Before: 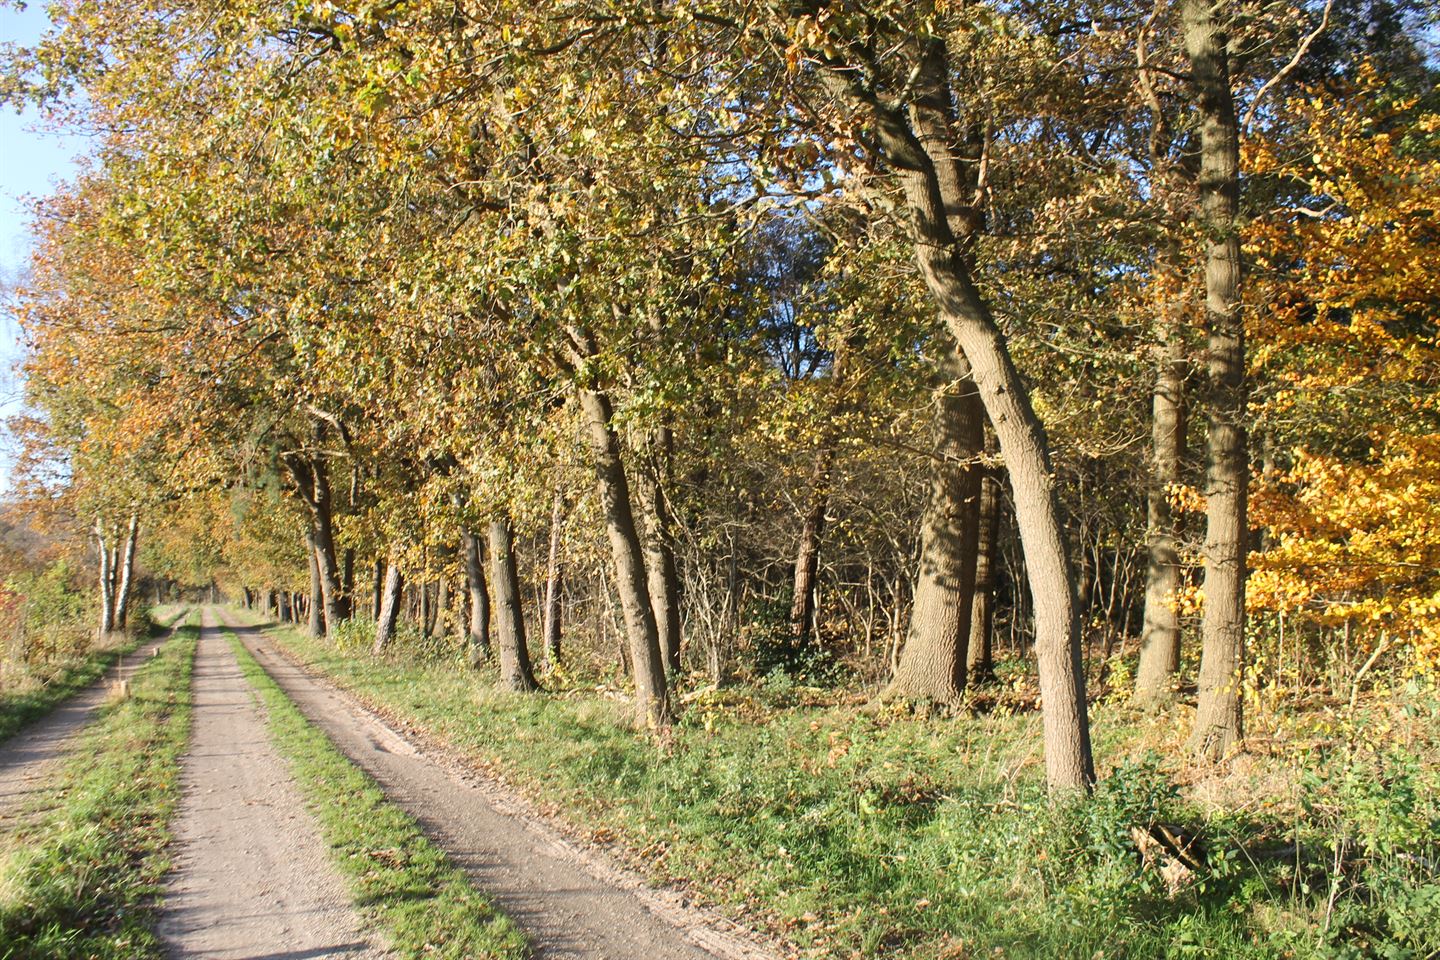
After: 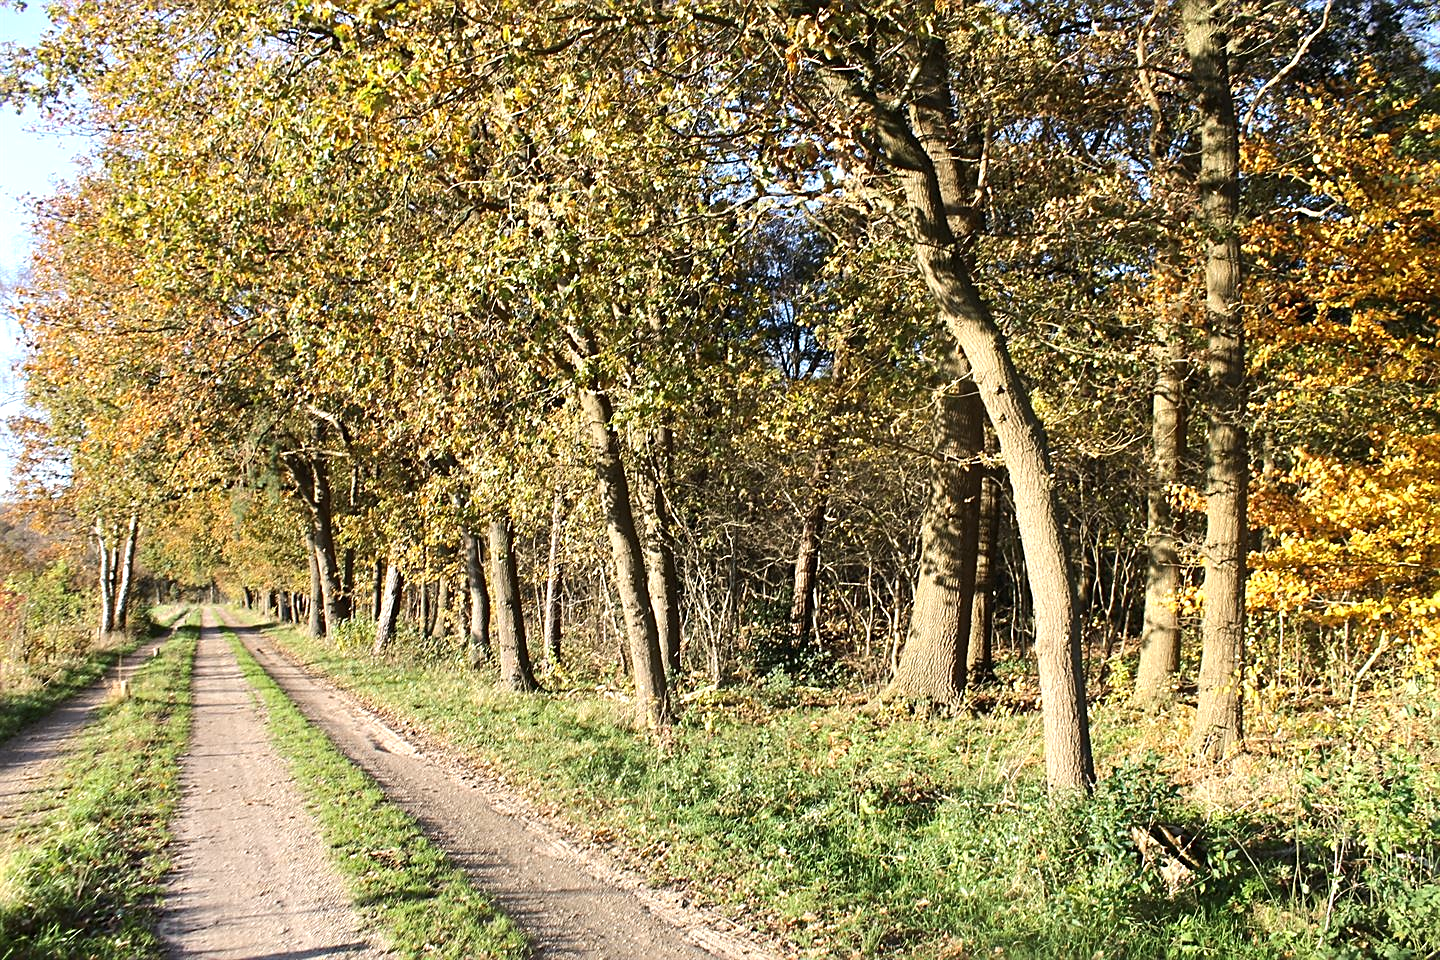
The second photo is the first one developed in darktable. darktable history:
haze removal: compatibility mode true, adaptive false
exposure: compensate highlight preservation false
sharpen: on, module defaults
tone equalizer: -8 EV -0.417 EV, -7 EV -0.389 EV, -6 EV -0.333 EV, -5 EV -0.222 EV, -3 EV 0.222 EV, -2 EV 0.333 EV, -1 EV 0.389 EV, +0 EV 0.417 EV, edges refinement/feathering 500, mask exposure compensation -1.57 EV, preserve details no
